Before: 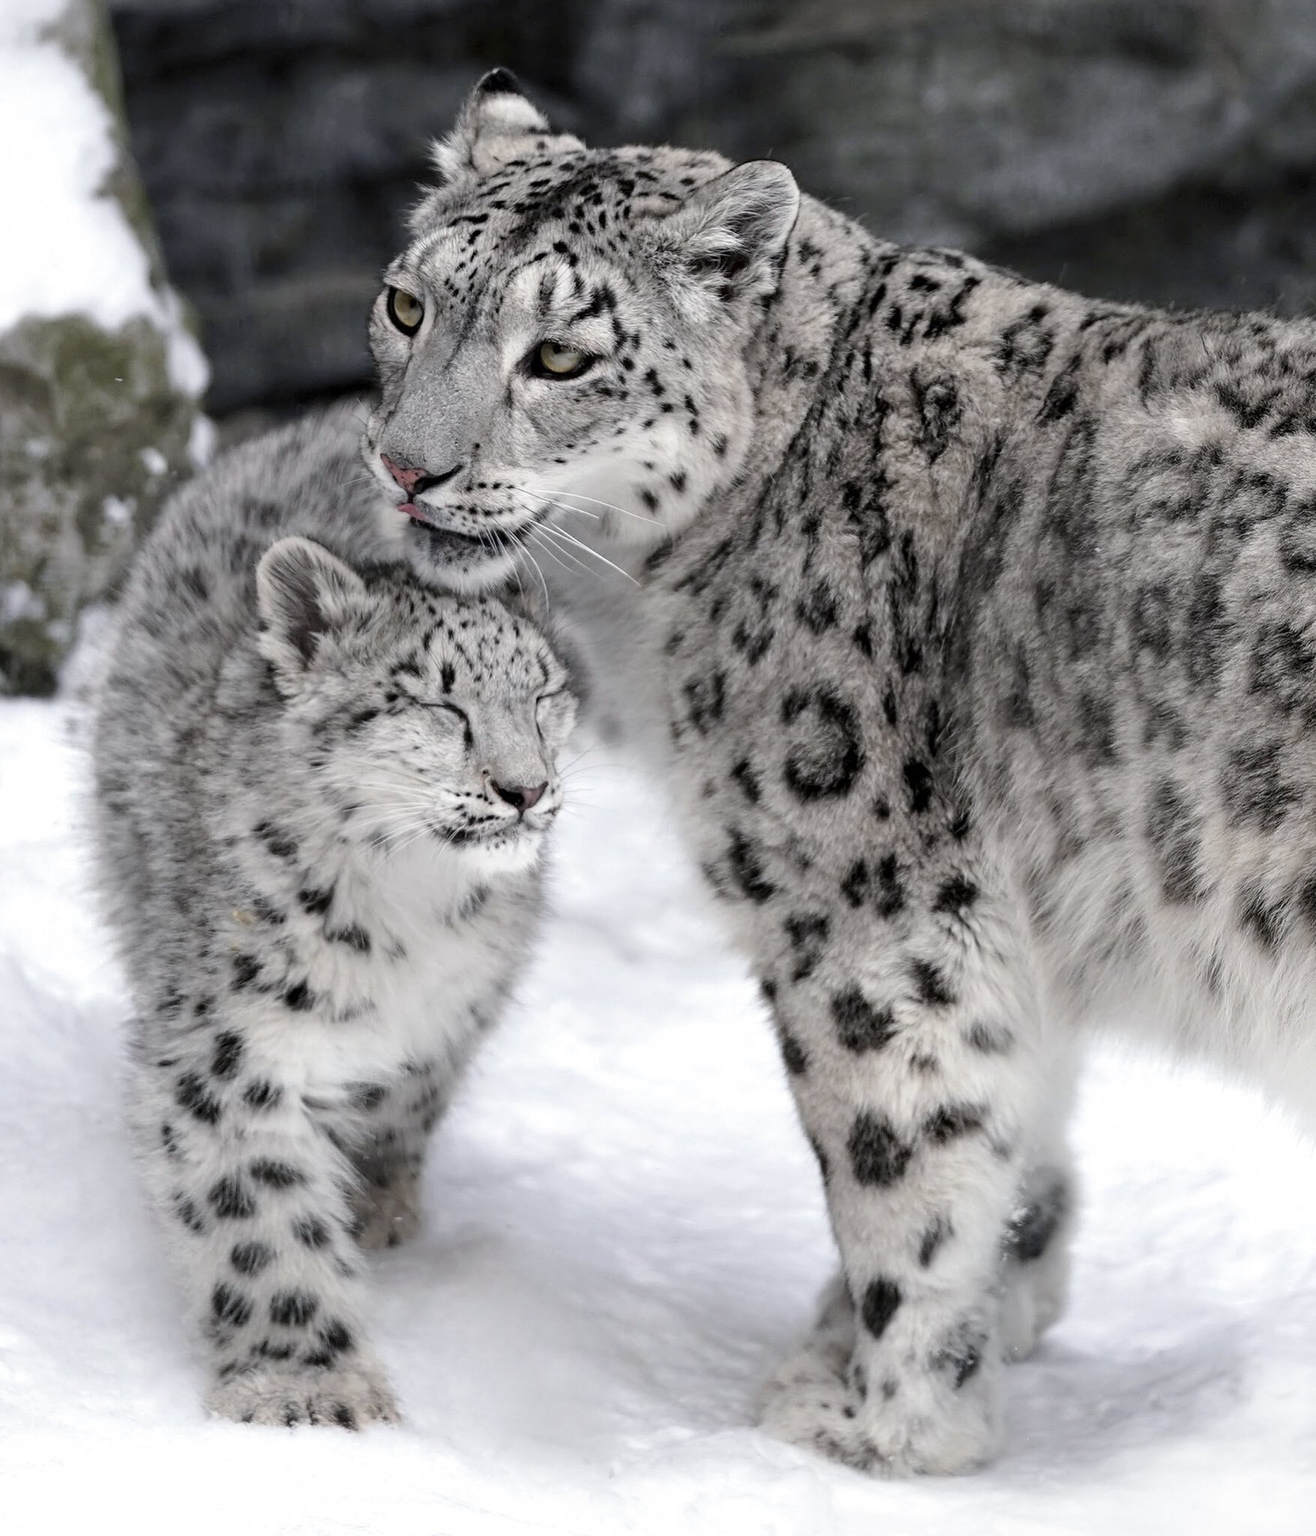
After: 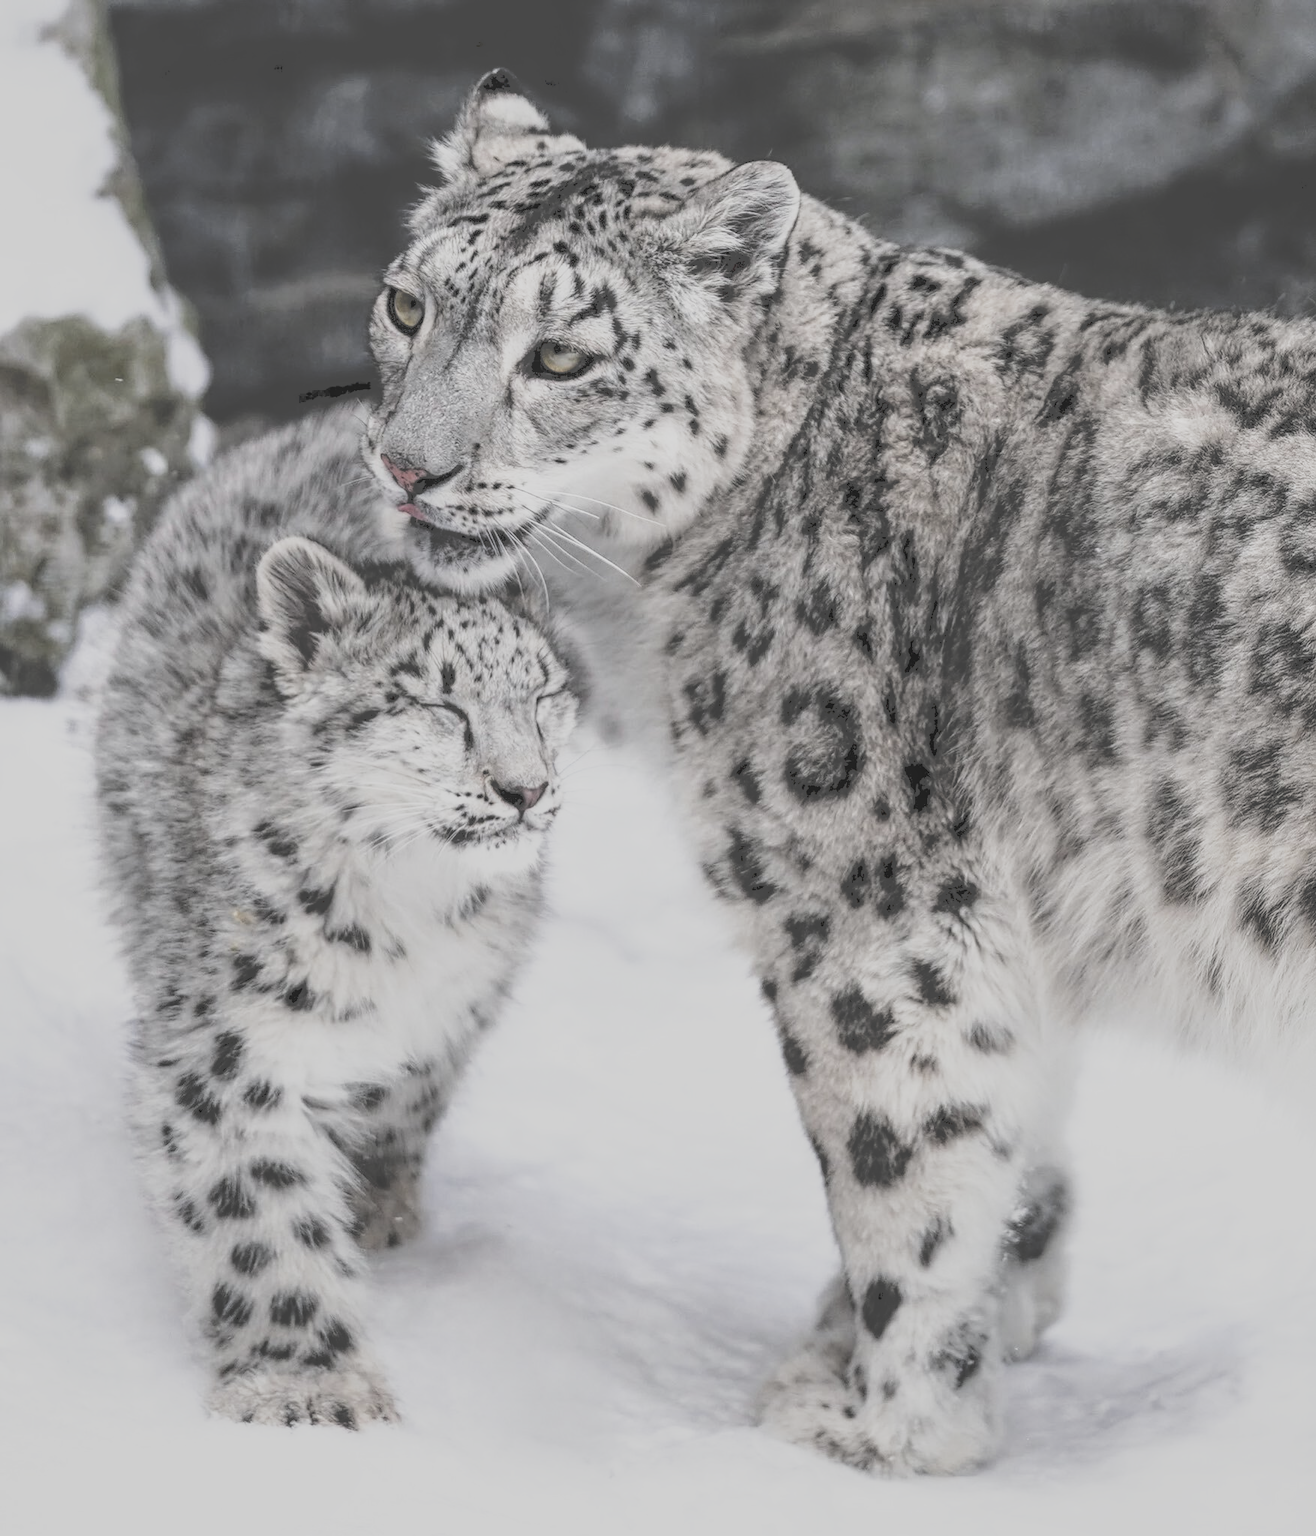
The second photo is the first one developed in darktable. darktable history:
local contrast: highlights 91%, shadows 89%, detail 160%, midtone range 0.2
tone curve: curves: ch0 [(0, 0) (0.003, 0.313) (0.011, 0.317) (0.025, 0.317) (0.044, 0.322) (0.069, 0.327) (0.1, 0.335) (0.136, 0.347) (0.177, 0.364) (0.224, 0.384) (0.277, 0.421) (0.335, 0.459) (0.399, 0.501) (0.468, 0.554) (0.543, 0.611) (0.623, 0.679) (0.709, 0.751) (0.801, 0.804) (0.898, 0.844) (1, 1)], preserve colors none
filmic rgb: black relative exposure -7.65 EV, white relative exposure 4.56 EV, threshold 2.99 EV, hardness 3.61, contrast 1.057, color science v4 (2020), enable highlight reconstruction true
